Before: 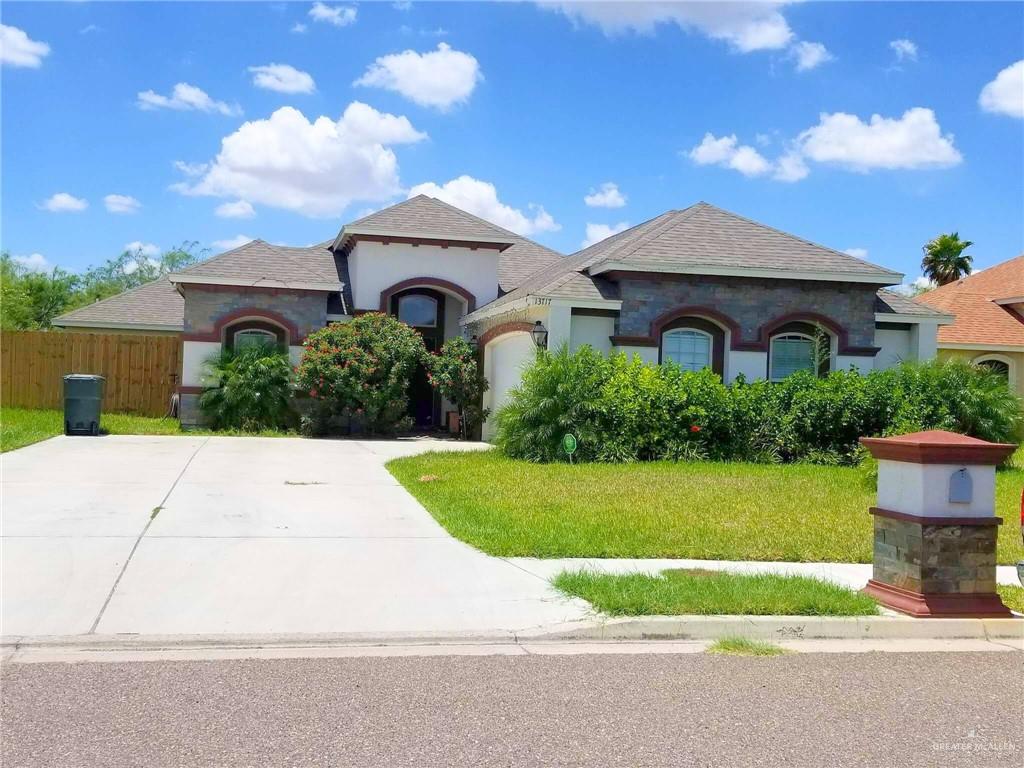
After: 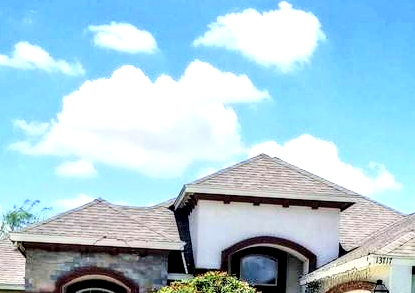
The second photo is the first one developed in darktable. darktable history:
exposure: black level correction 0.007, compensate highlight preservation false
base curve: curves: ch0 [(0, 0) (0.04, 0.03) (0.133, 0.232) (0.448, 0.748) (0.843, 0.968) (1, 1)]
local contrast: highlights 17%, detail 187%
contrast equalizer: y [[0.514, 0.573, 0.581, 0.508, 0.5, 0.5], [0.5 ×6], [0.5 ×6], [0 ×6], [0 ×6]]
crop: left 15.553%, top 5.428%, right 43.85%, bottom 56.292%
tone equalizer: edges refinement/feathering 500, mask exposure compensation -1.57 EV, preserve details no
